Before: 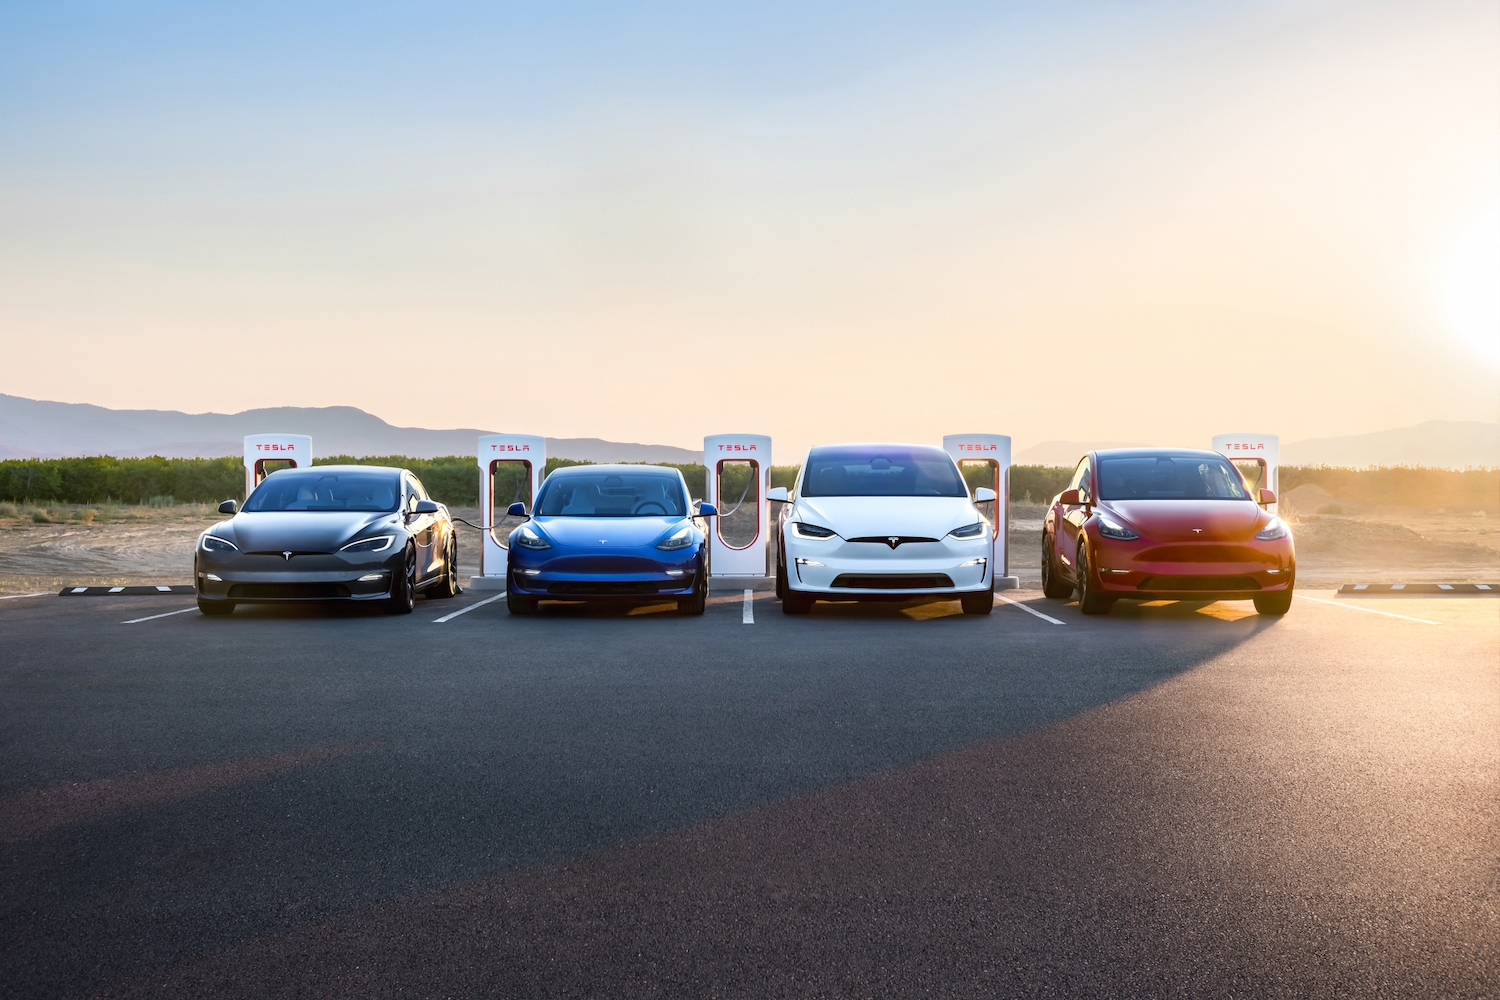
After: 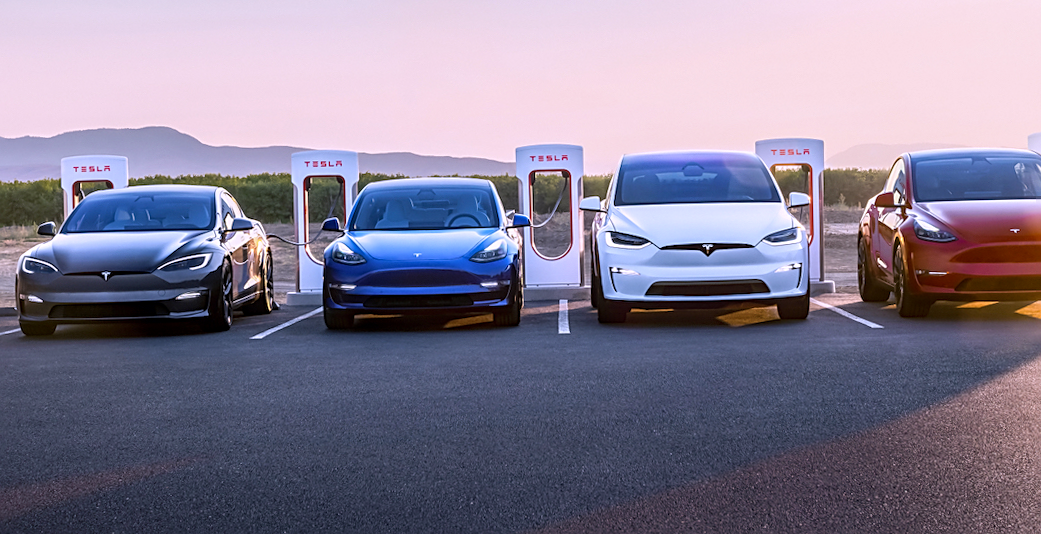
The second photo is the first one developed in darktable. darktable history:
local contrast: on, module defaults
exposure: exposure -0.177 EV
white balance: red 1.042, blue 1.17
rotate and perspective: rotation -1.32°, lens shift (horizontal) -0.031, crop left 0.015, crop right 0.985, crop top 0.047, crop bottom 0.982
crop: left 11.123%, top 27.61%, right 18.3%, bottom 17.034%
sharpen: on, module defaults
